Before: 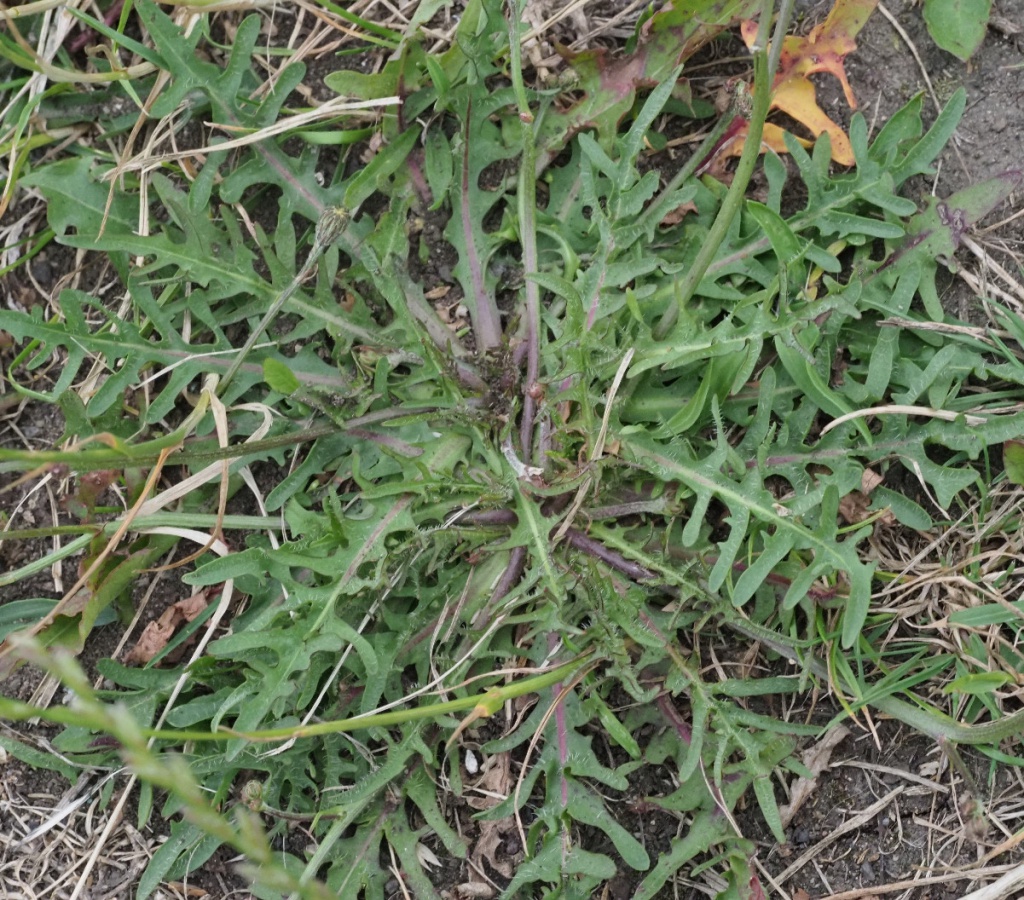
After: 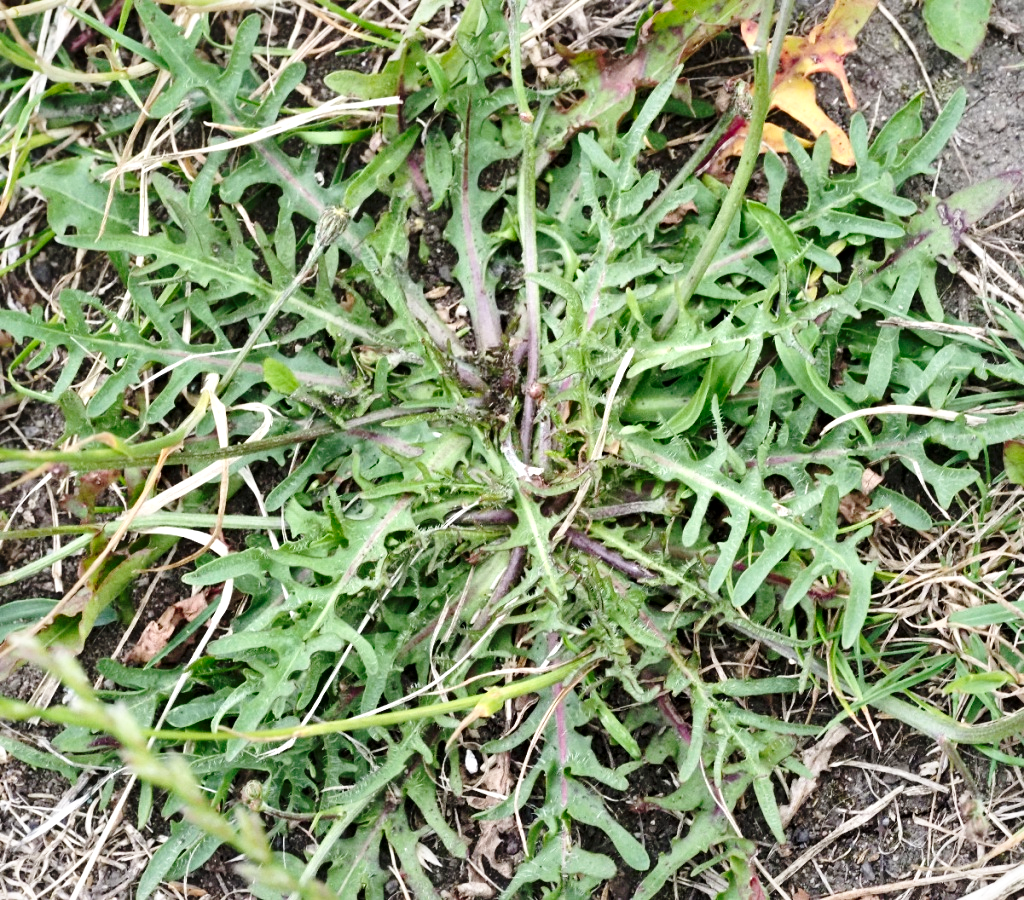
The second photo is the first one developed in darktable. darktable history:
base curve: curves: ch0 [(0, 0) (0.036, 0.037) (0.121, 0.228) (0.46, 0.76) (0.859, 0.983) (1, 1)], preserve colors none
local contrast: mode bilateral grid, contrast 99, coarseness 100, detail 165%, midtone range 0.2
